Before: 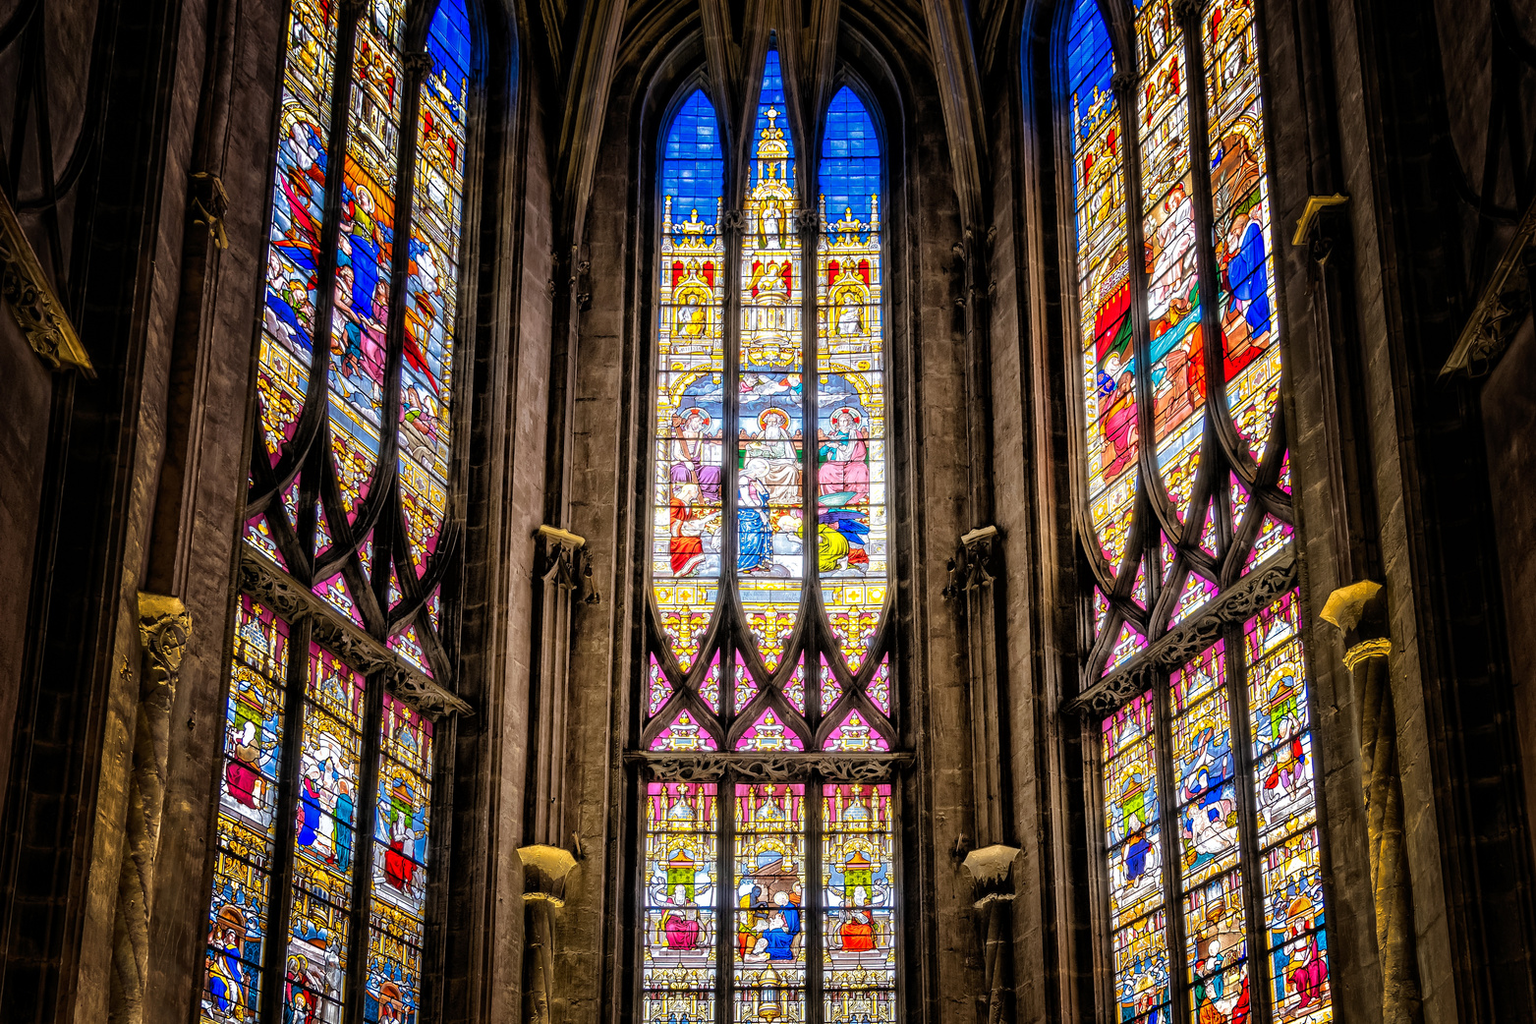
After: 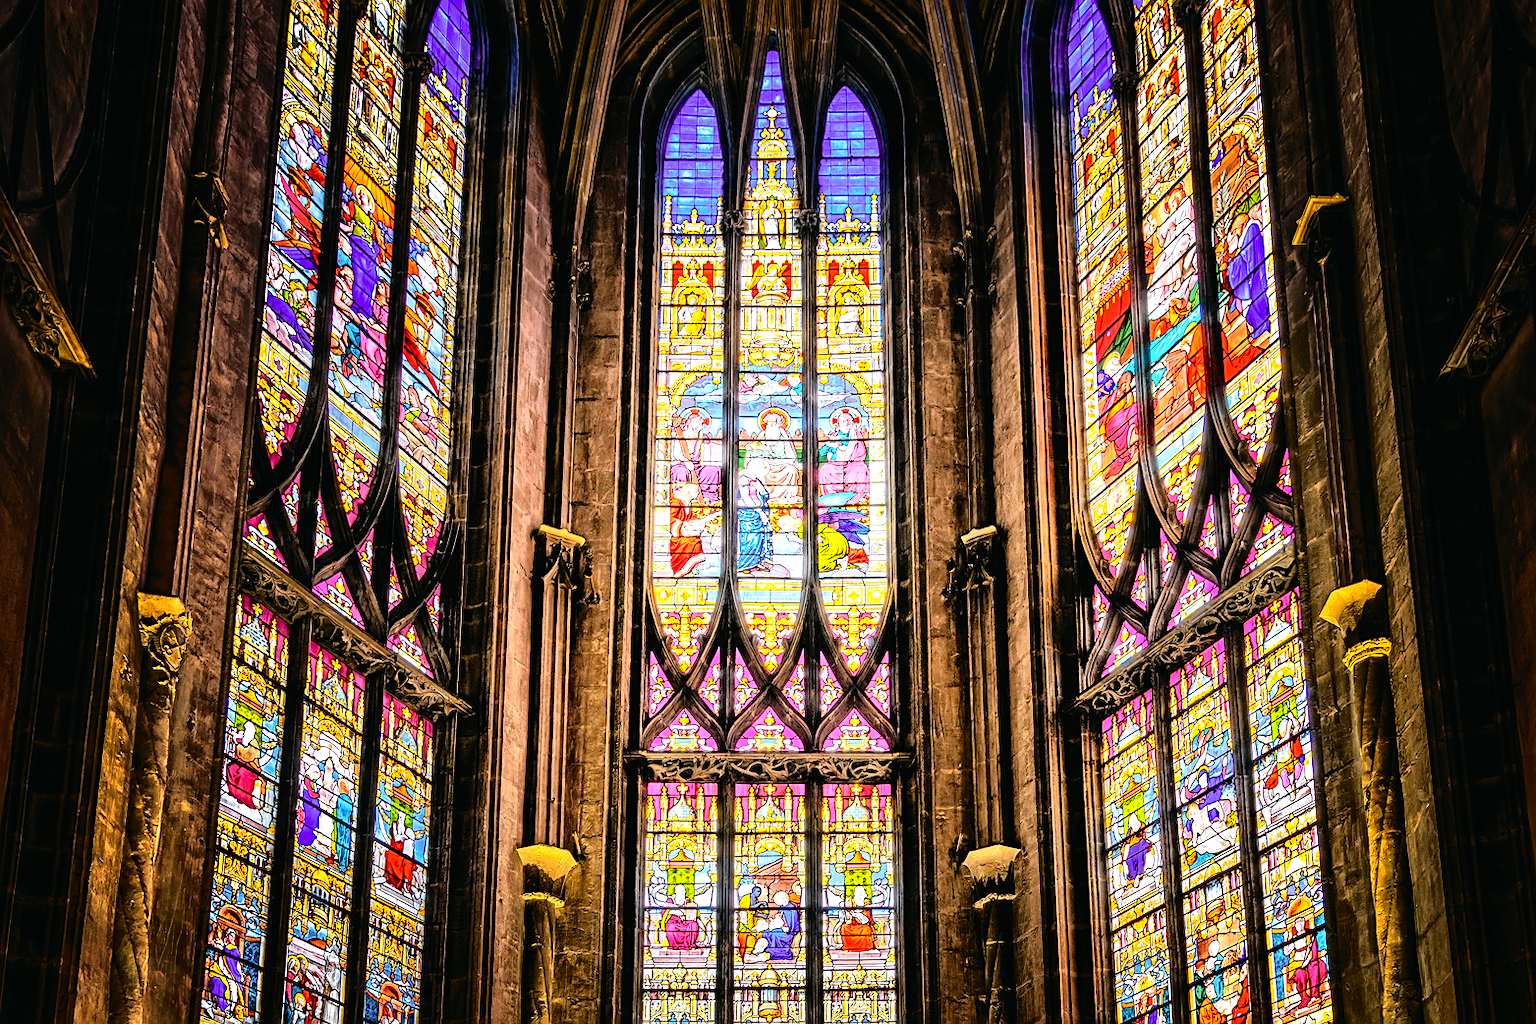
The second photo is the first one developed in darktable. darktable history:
tone equalizer: -8 EV -0.731 EV, -7 EV -0.69 EV, -6 EV -0.627 EV, -5 EV -0.394 EV, -3 EV 0.404 EV, -2 EV 0.6 EV, -1 EV 0.689 EV, +0 EV 0.743 EV
sharpen: on, module defaults
tone curve: curves: ch0 [(0, 0.012) (0.144, 0.137) (0.326, 0.386) (0.489, 0.573) (0.656, 0.763) (0.849, 0.902) (1, 0.974)]; ch1 [(0, 0) (0.366, 0.367) (0.475, 0.453) (0.494, 0.493) (0.504, 0.497) (0.544, 0.579) (0.562, 0.619) (0.622, 0.694) (1, 1)]; ch2 [(0, 0) (0.333, 0.346) (0.375, 0.375) (0.424, 0.43) (0.476, 0.492) (0.502, 0.503) (0.533, 0.541) (0.572, 0.615) (0.605, 0.656) (0.641, 0.709) (1, 1)], color space Lab, independent channels, preserve colors none
